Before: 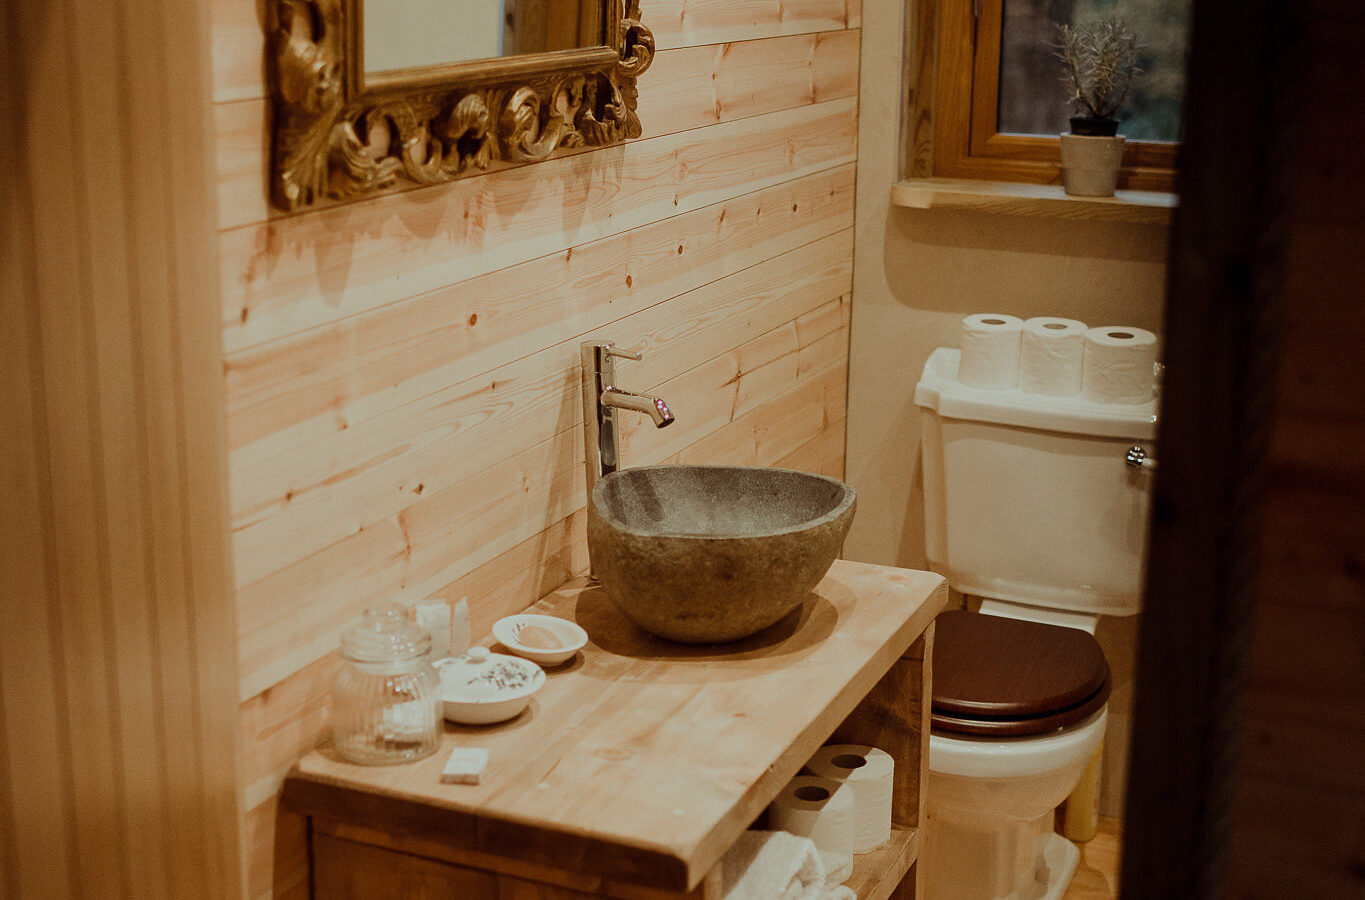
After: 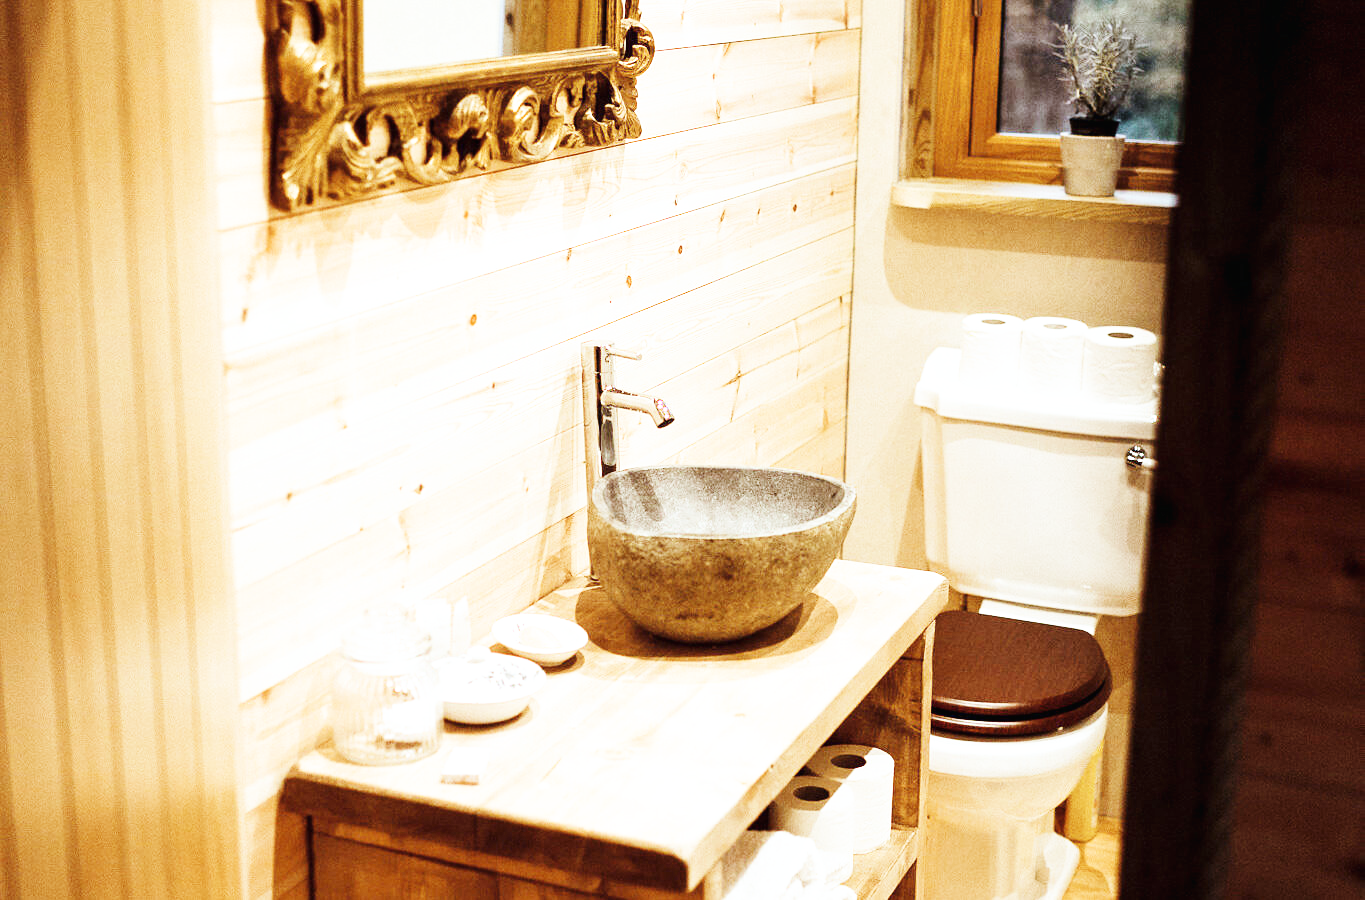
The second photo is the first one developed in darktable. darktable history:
contrast brightness saturation: contrast 0.06, brightness -0.01, saturation -0.23
white balance: red 0.926, green 1.003, blue 1.133
tone equalizer: on, module defaults
exposure: black level correction 0, exposure 1.1 EV, compensate exposure bias true, compensate highlight preservation false
base curve: curves: ch0 [(0, 0.003) (0.001, 0.002) (0.006, 0.004) (0.02, 0.022) (0.048, 0.086) (0.094, 0.234) (0.162, 0.431) (0.258, 0.629) (0.385, 0.8) (0.548, 0.918) (0.751, 0.988) (1, 1)], preserve colors none
